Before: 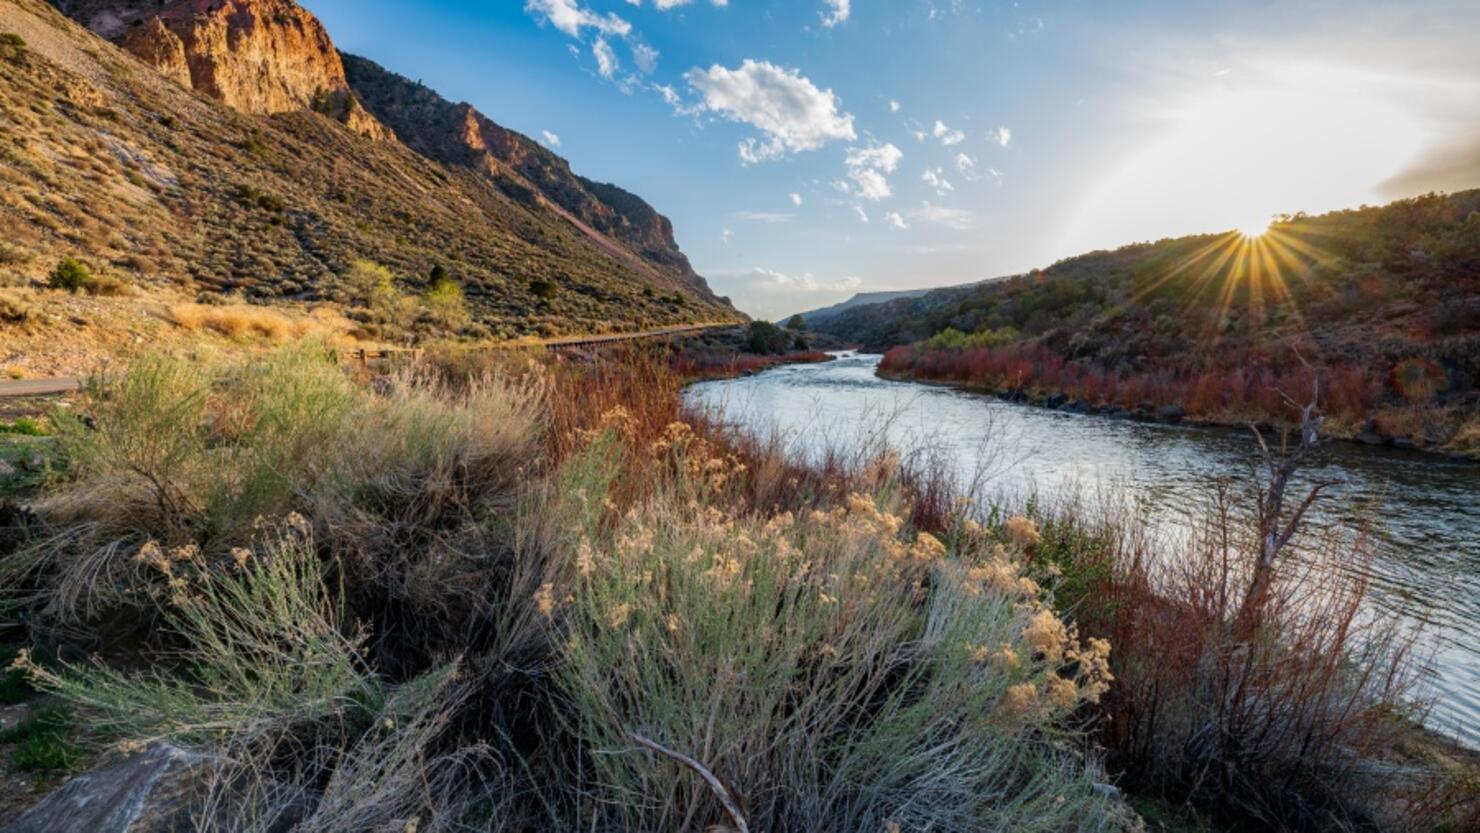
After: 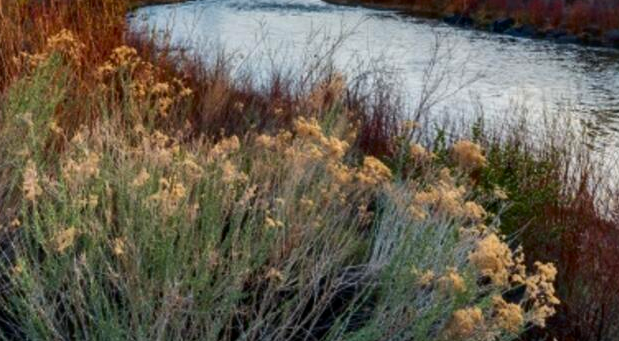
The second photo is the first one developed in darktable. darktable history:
color correction: highlights b* 0.008
crop: left 37.475%, top 45.188%, right 20.644%, bottom 13.816%
shadows and highlights: soften with gaussian
contrast brightness saturation: contrast 0.068, brightness -0.141, saturation 0.119
